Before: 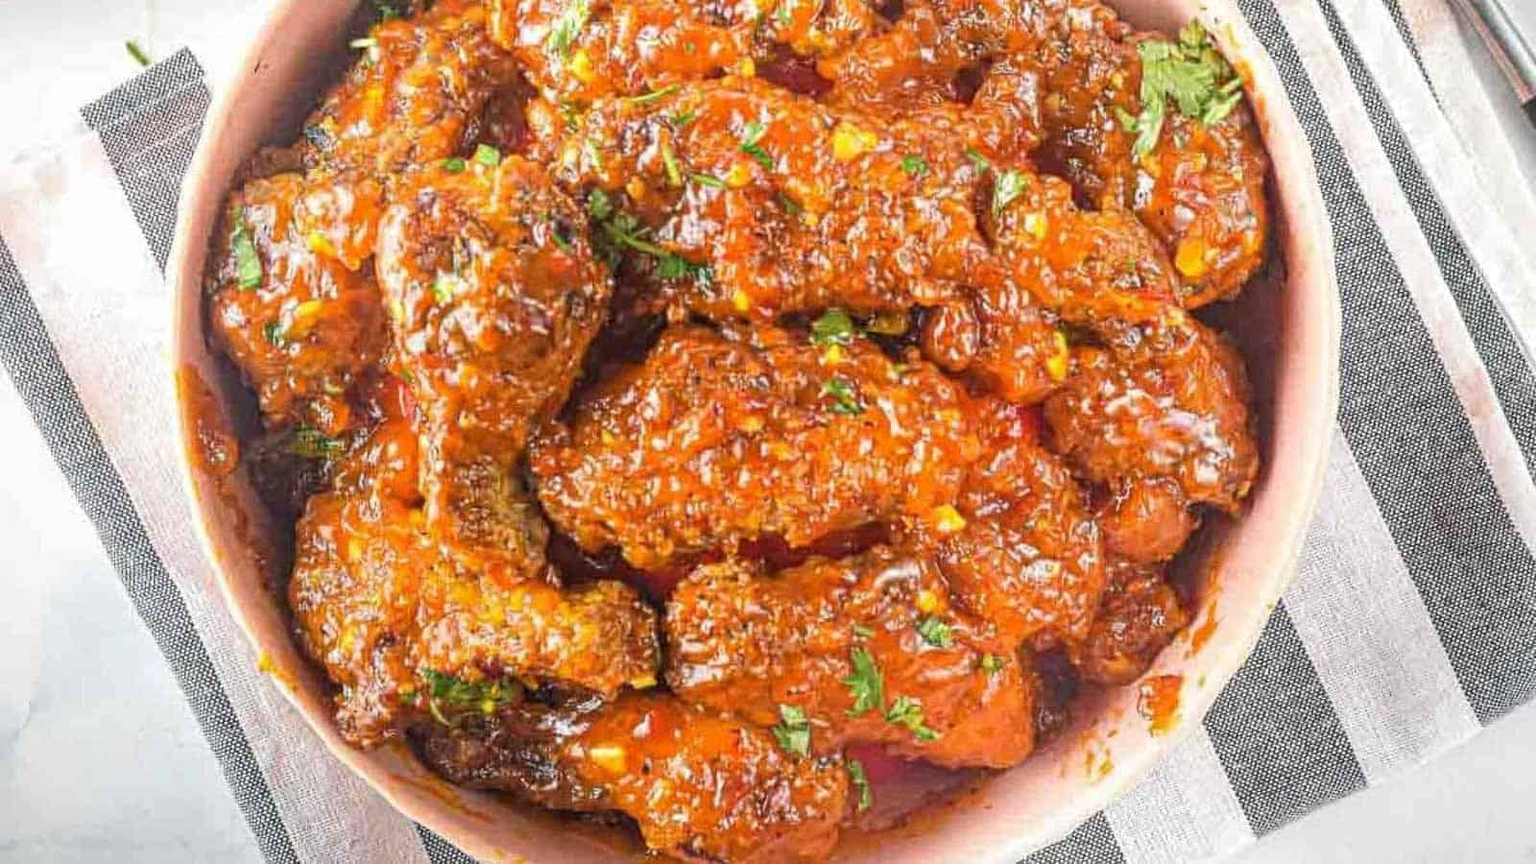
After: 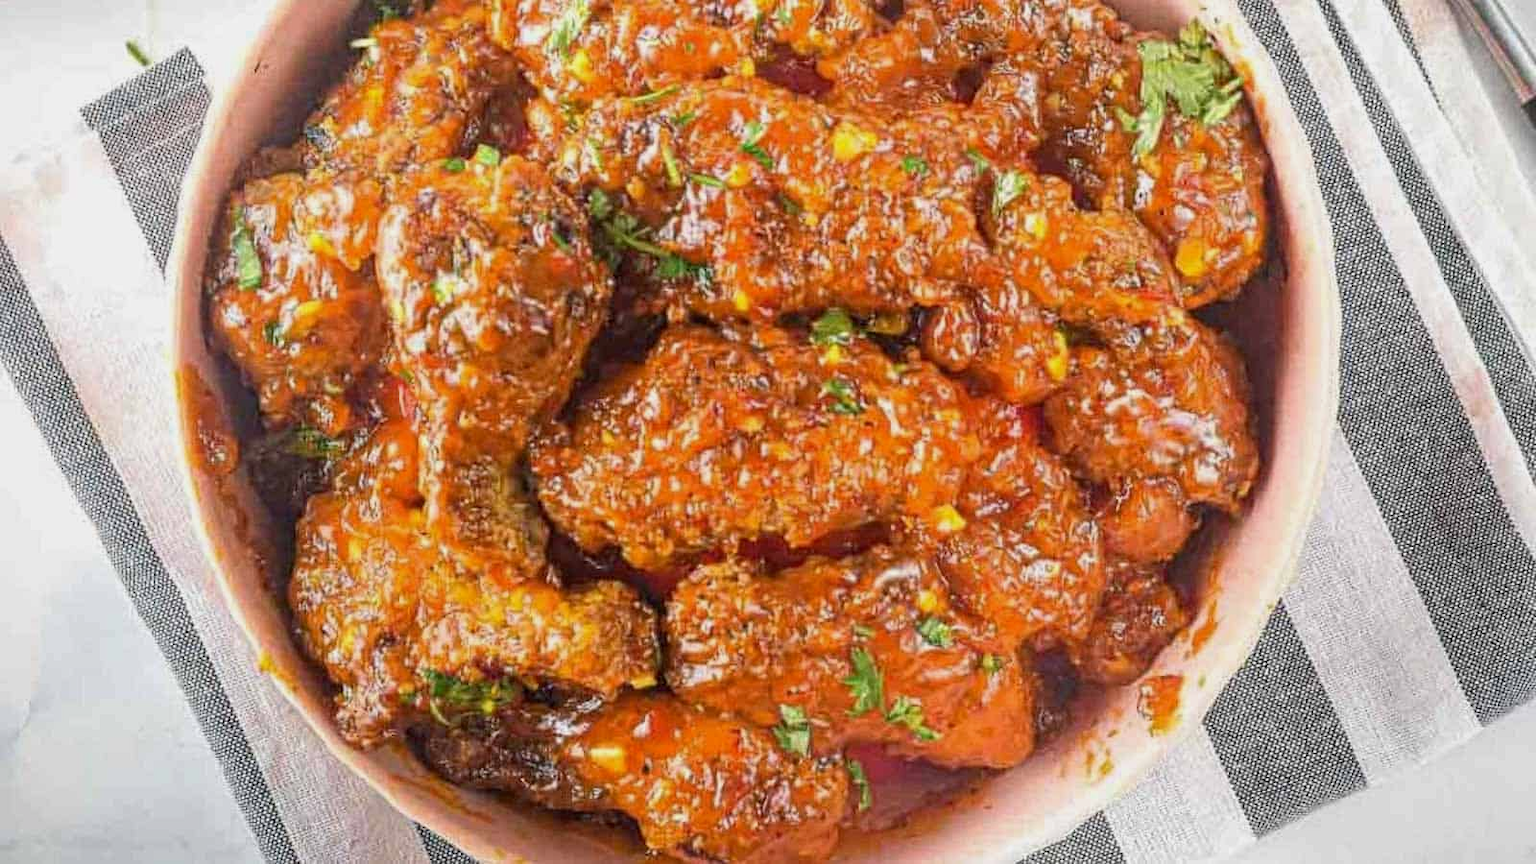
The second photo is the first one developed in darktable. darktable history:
exposure: black level correction 0.001, exposure -0.197 EV, compensate highlight preservation false
